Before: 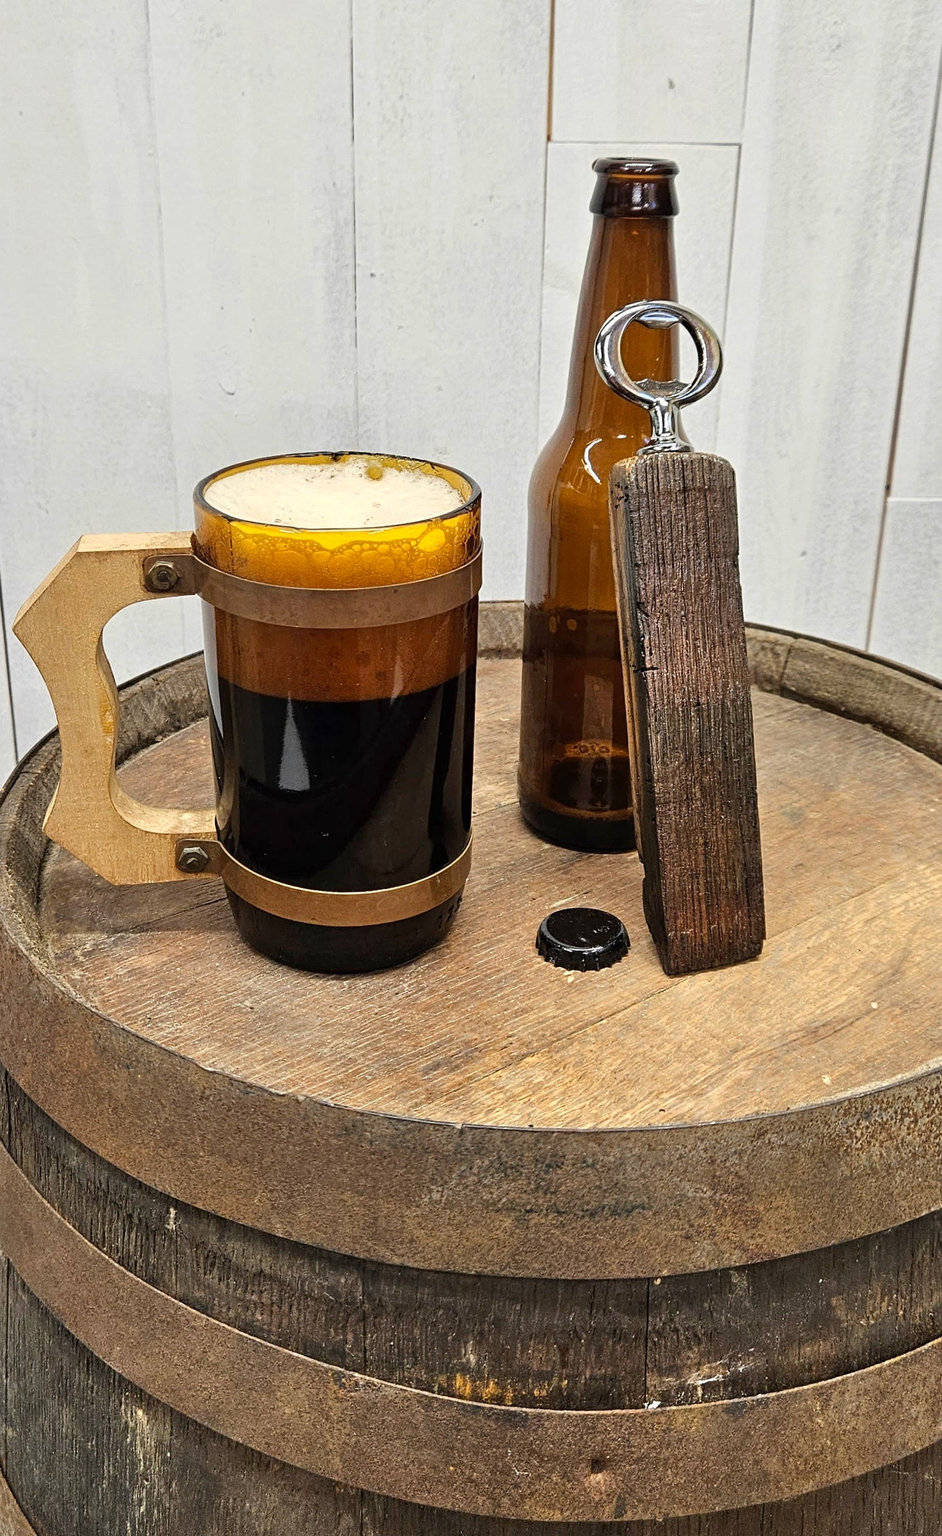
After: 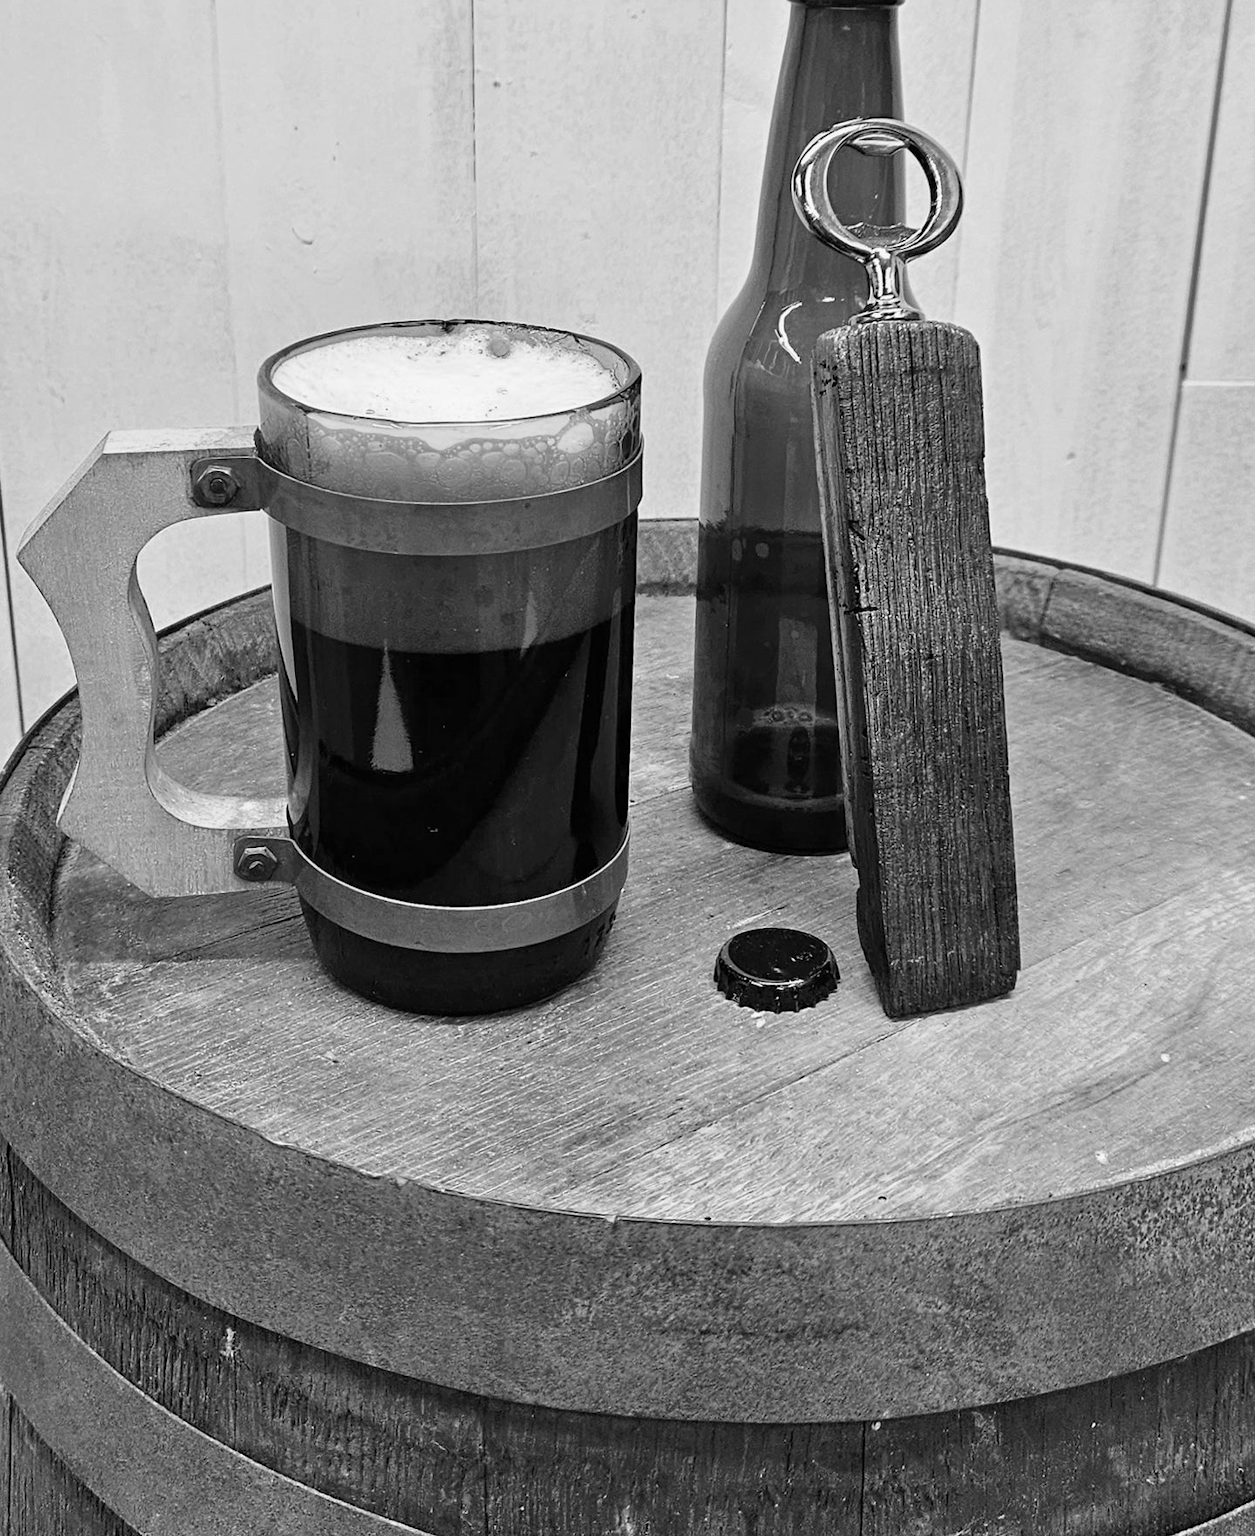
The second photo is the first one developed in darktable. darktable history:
crop: top 13.819%, bottom 11.169%
monochrome: a -35.87, b 49.73, size 1.7
